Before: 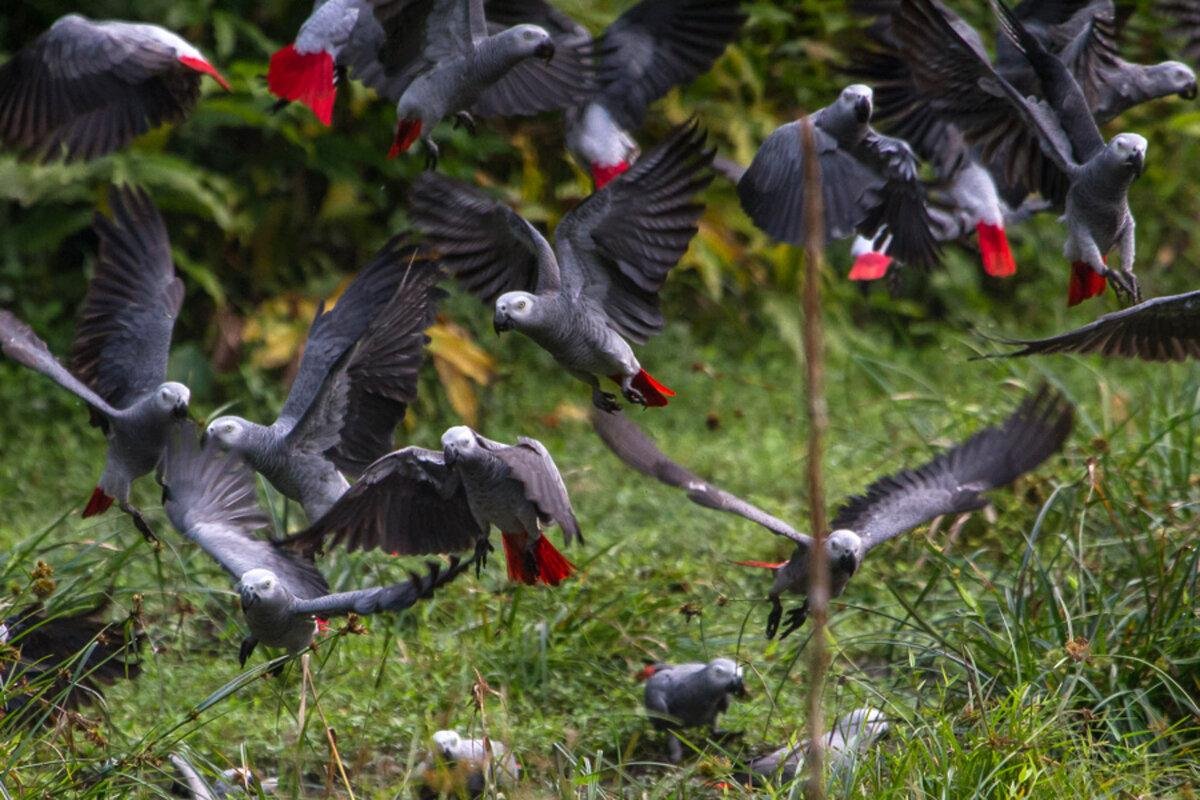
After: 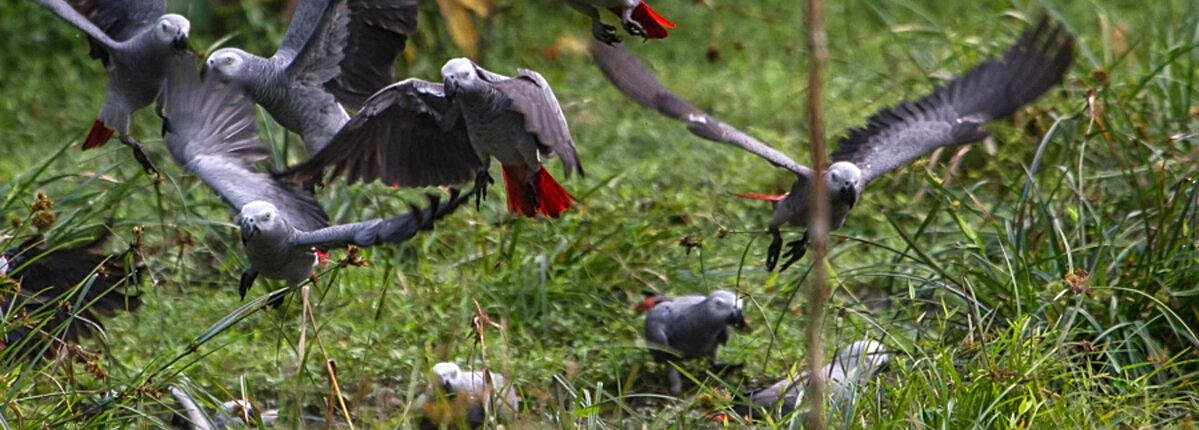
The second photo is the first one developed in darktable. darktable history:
sharpen: on, module defaults
crop and rotate: top 46.237%
